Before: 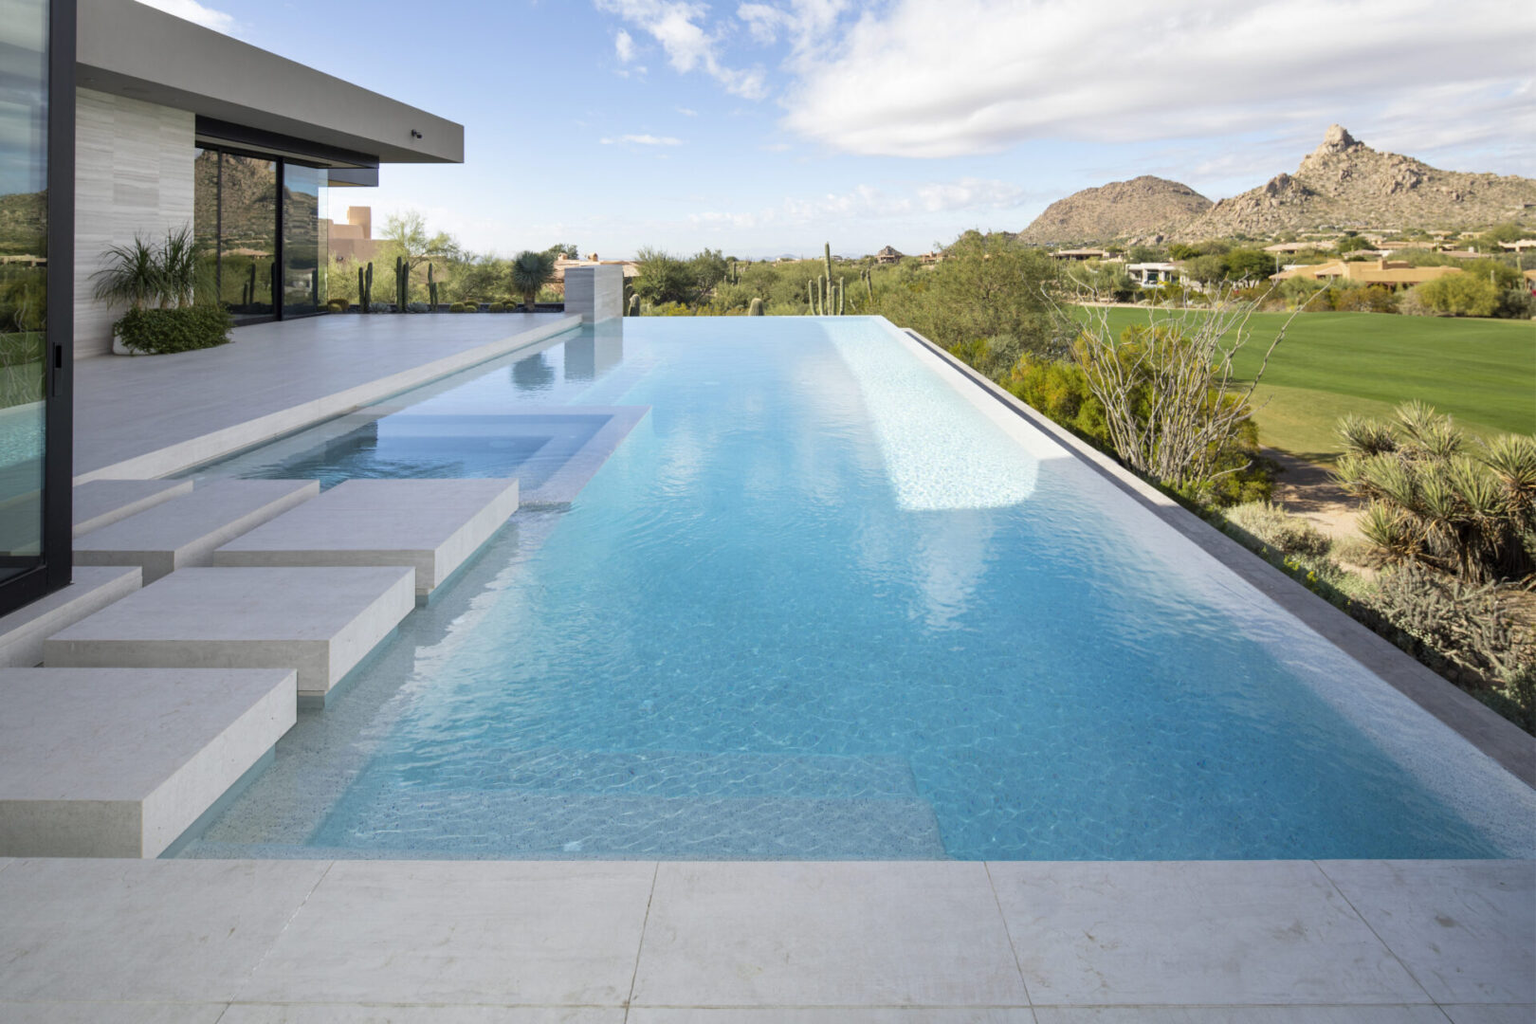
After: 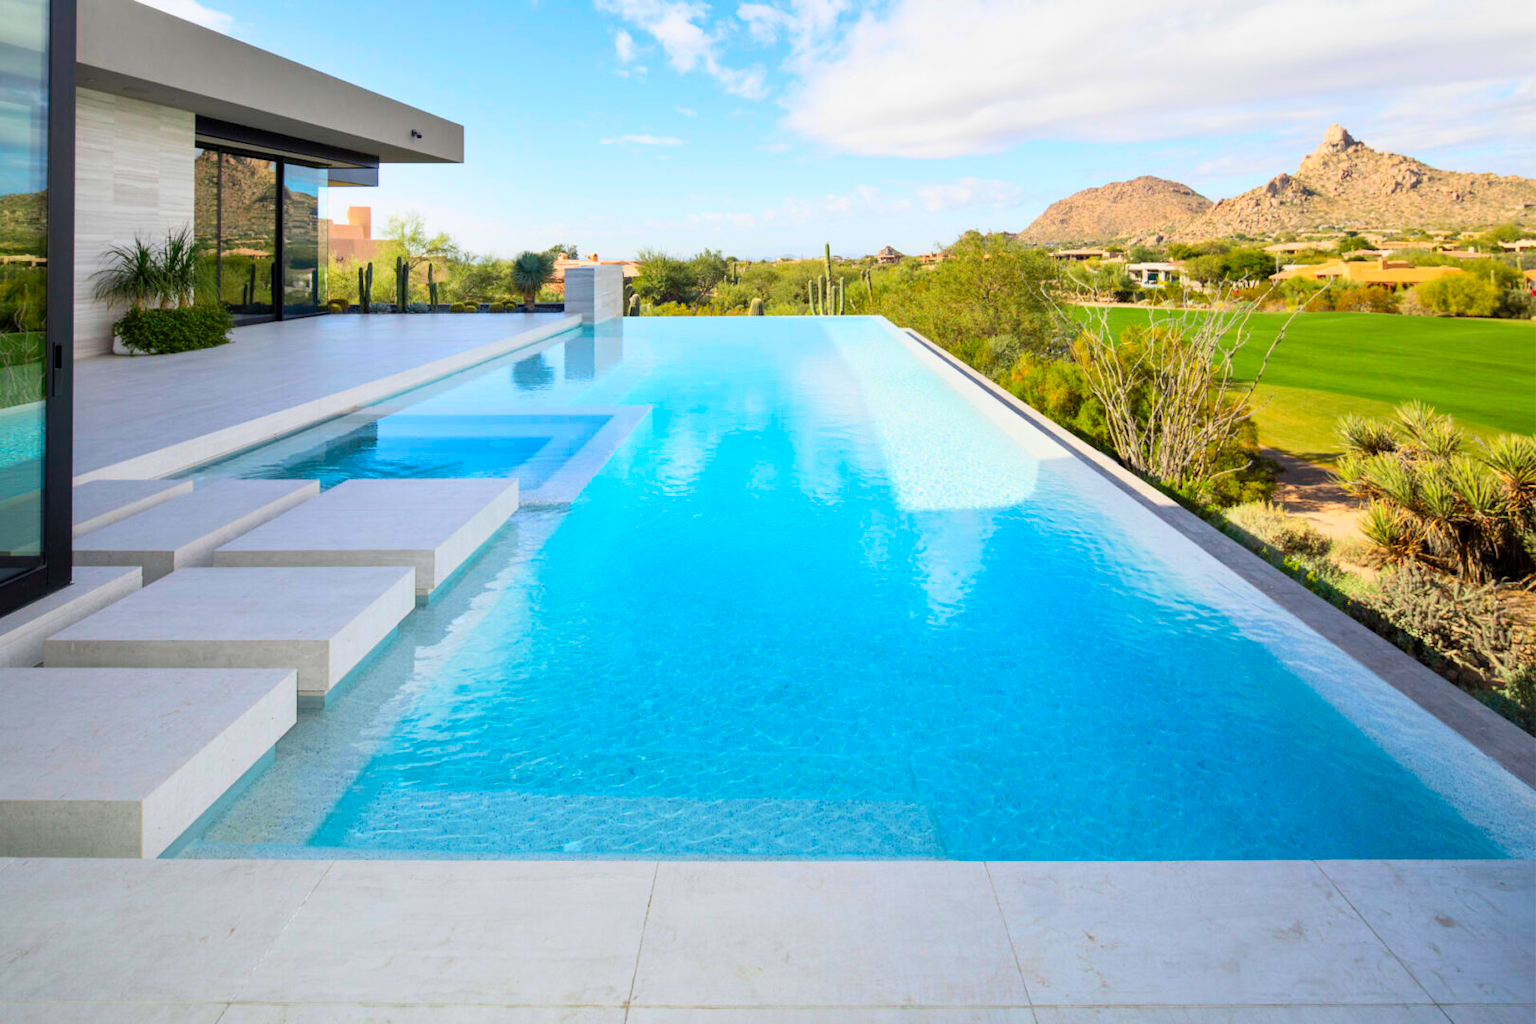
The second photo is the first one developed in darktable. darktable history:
exposure: black level correction 0.001, exposure -0.2 EV, compensate highlight preservation false
contrast brightness saturation: contrast 0.2, brightness 0.2, saturation 0.8
